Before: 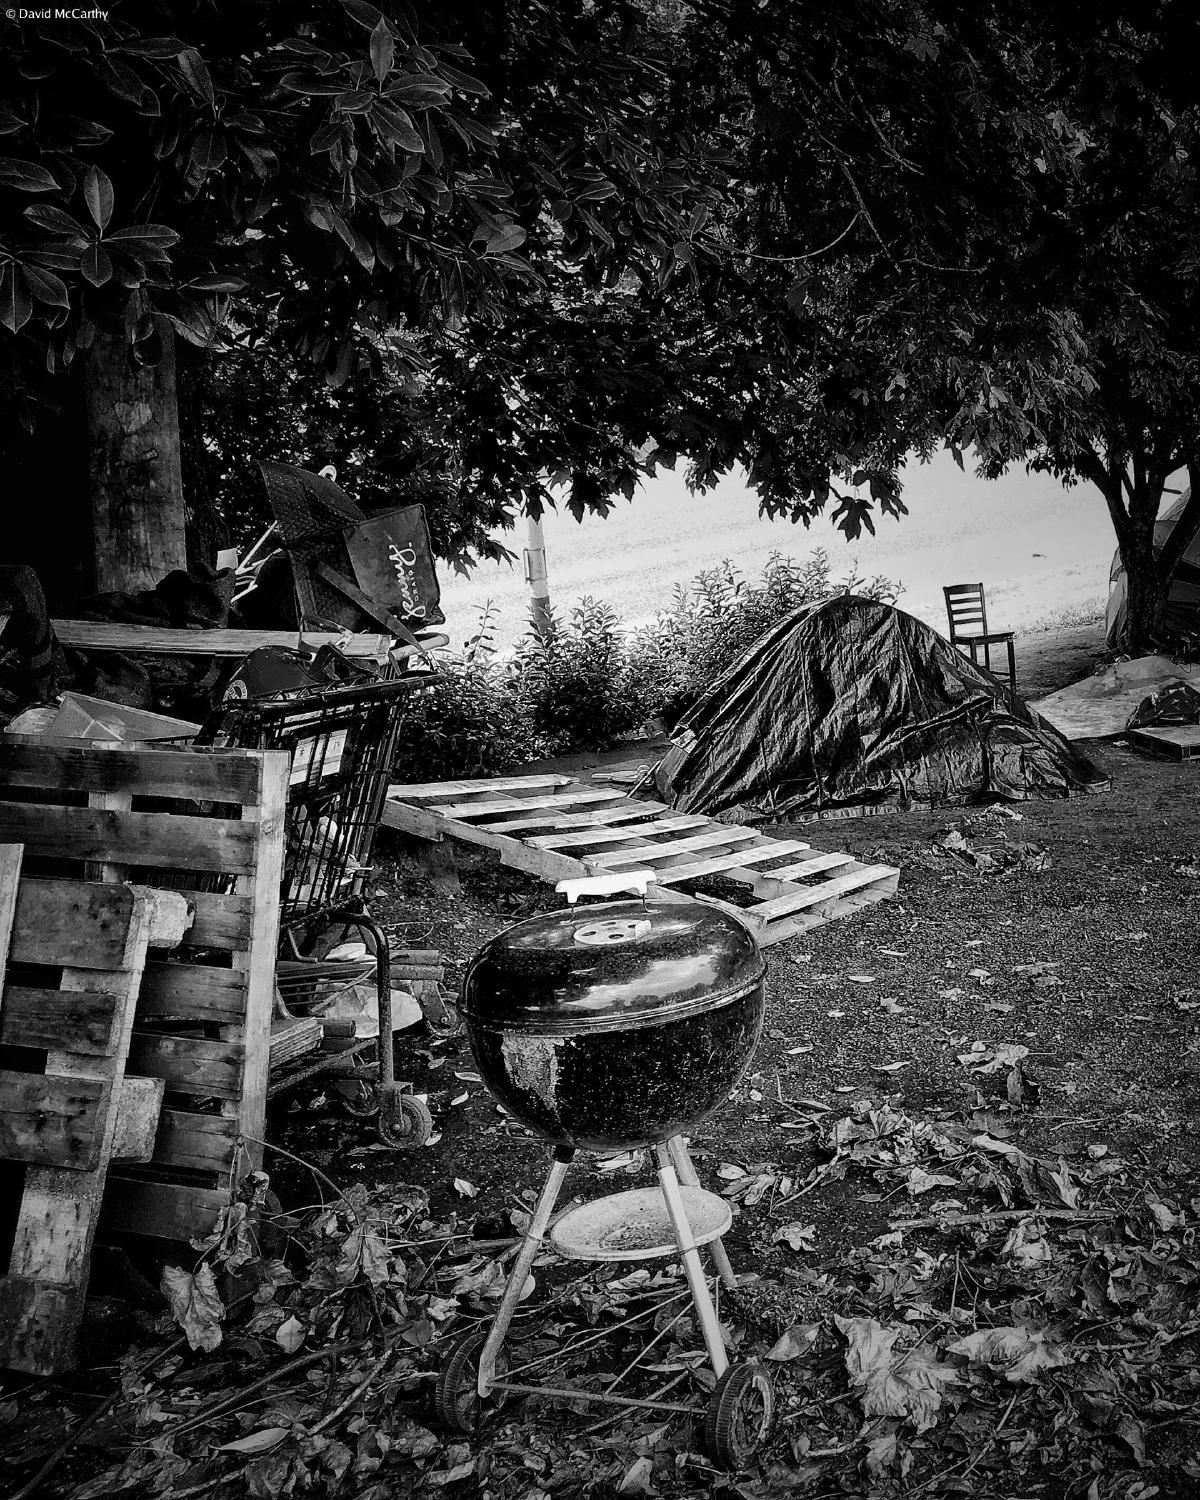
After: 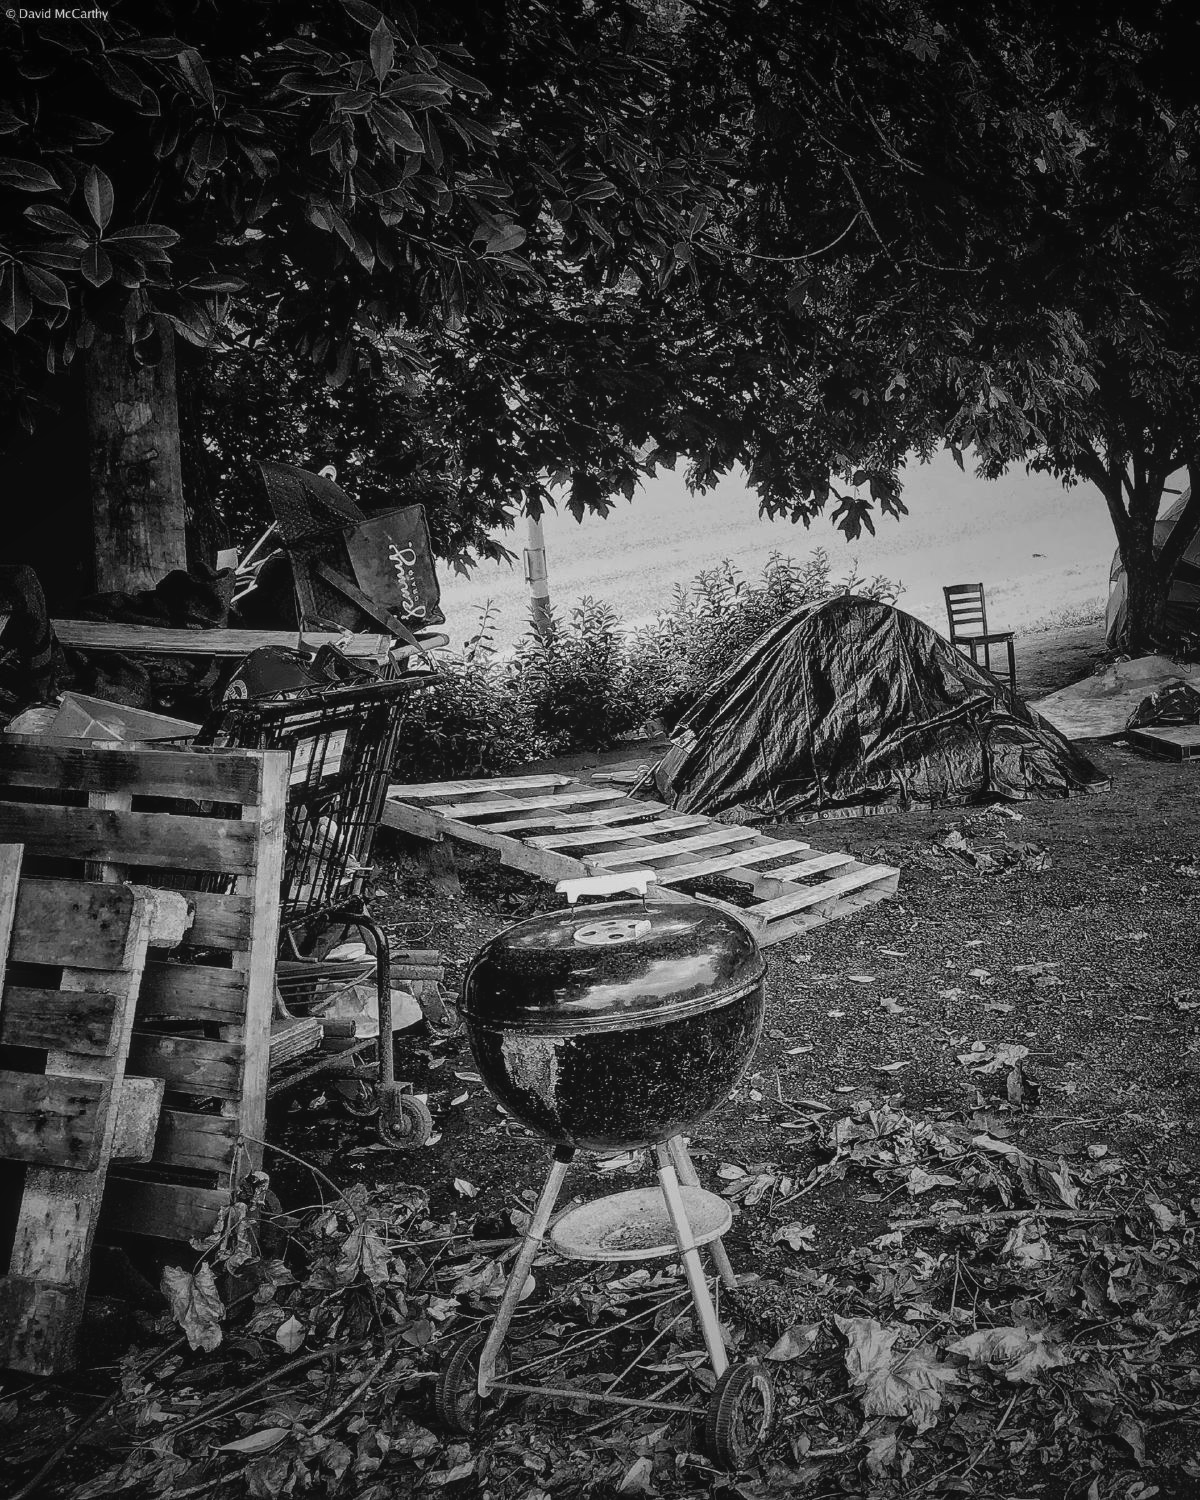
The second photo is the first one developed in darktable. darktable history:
local contrast: highlights 48%, shadows 0%, detail 99%
shadows and highlights: radius 93.55, shadows -15.49, white point adjustment 0.184, highlights 32.37, compress 48.27%, soften with gaussian
